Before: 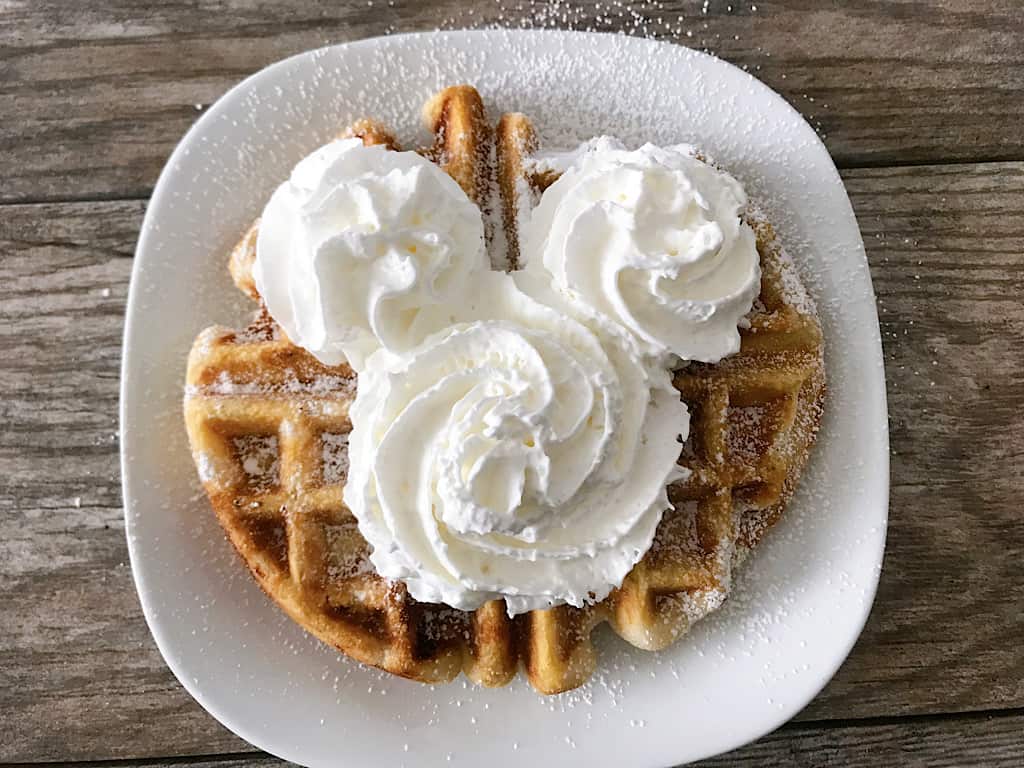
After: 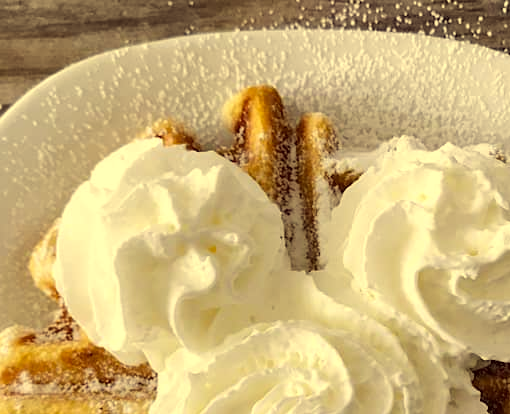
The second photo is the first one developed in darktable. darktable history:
color correction: highlights a* -0.536, highlights b* 39.75, shadows a* 9.86, shadows b* -0.358
contrast equalizer: octaves 7, y [[0.518, 0.517, 0.501, 0.5, 0.5, 0.5], [0.5 ×6], [0.5 ×6], [0 ×6], [0 ×6]]
color zones: curves: ch1 [(0, 0.469) (0.01, 0.469) (0.12, 0.446) (0.248, 0.469) (0.5, 0.5) (0.748, 0.5) (0.99, 0.469) (1, 0.469)]
crop: left 19.618%, right 30.541%, bottom 46.087%
